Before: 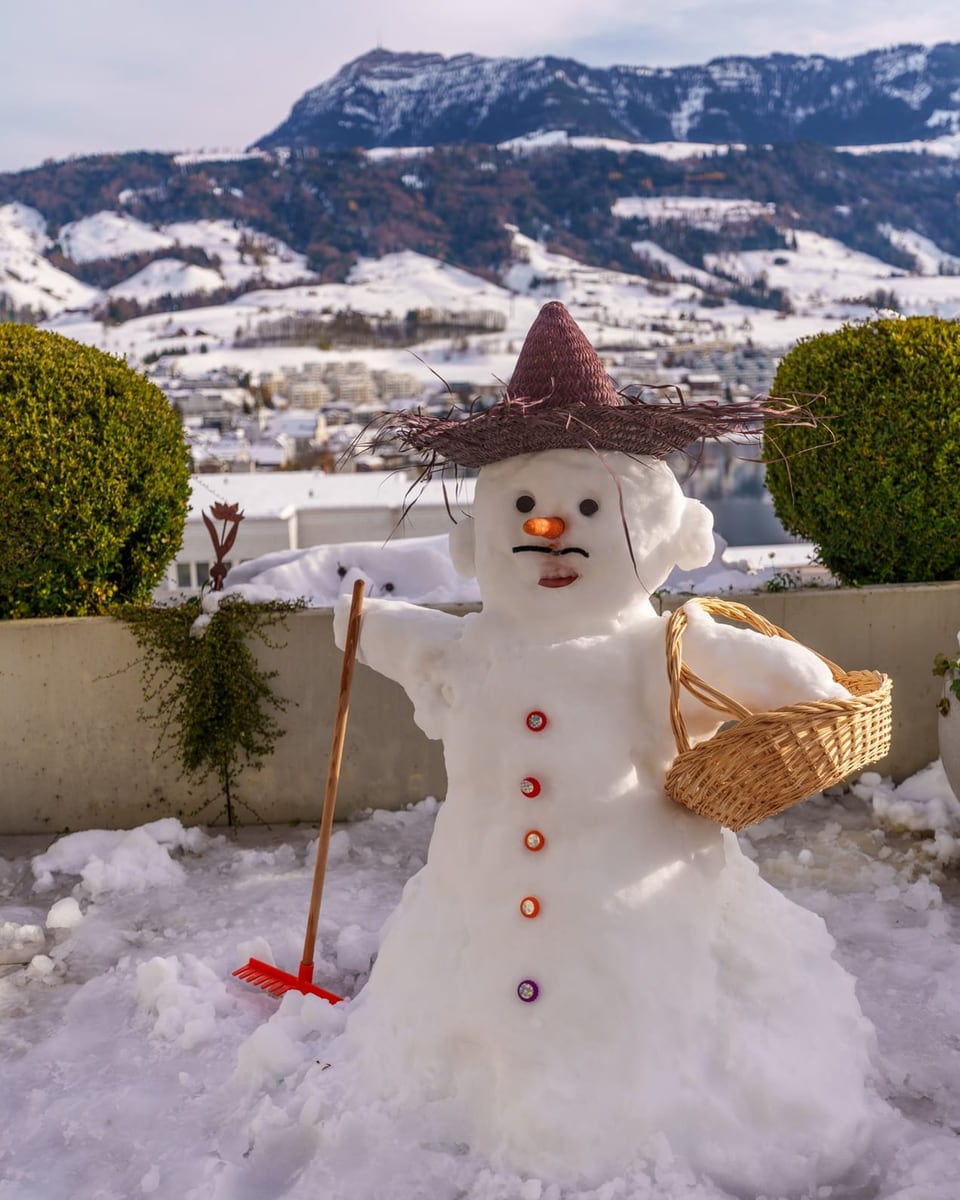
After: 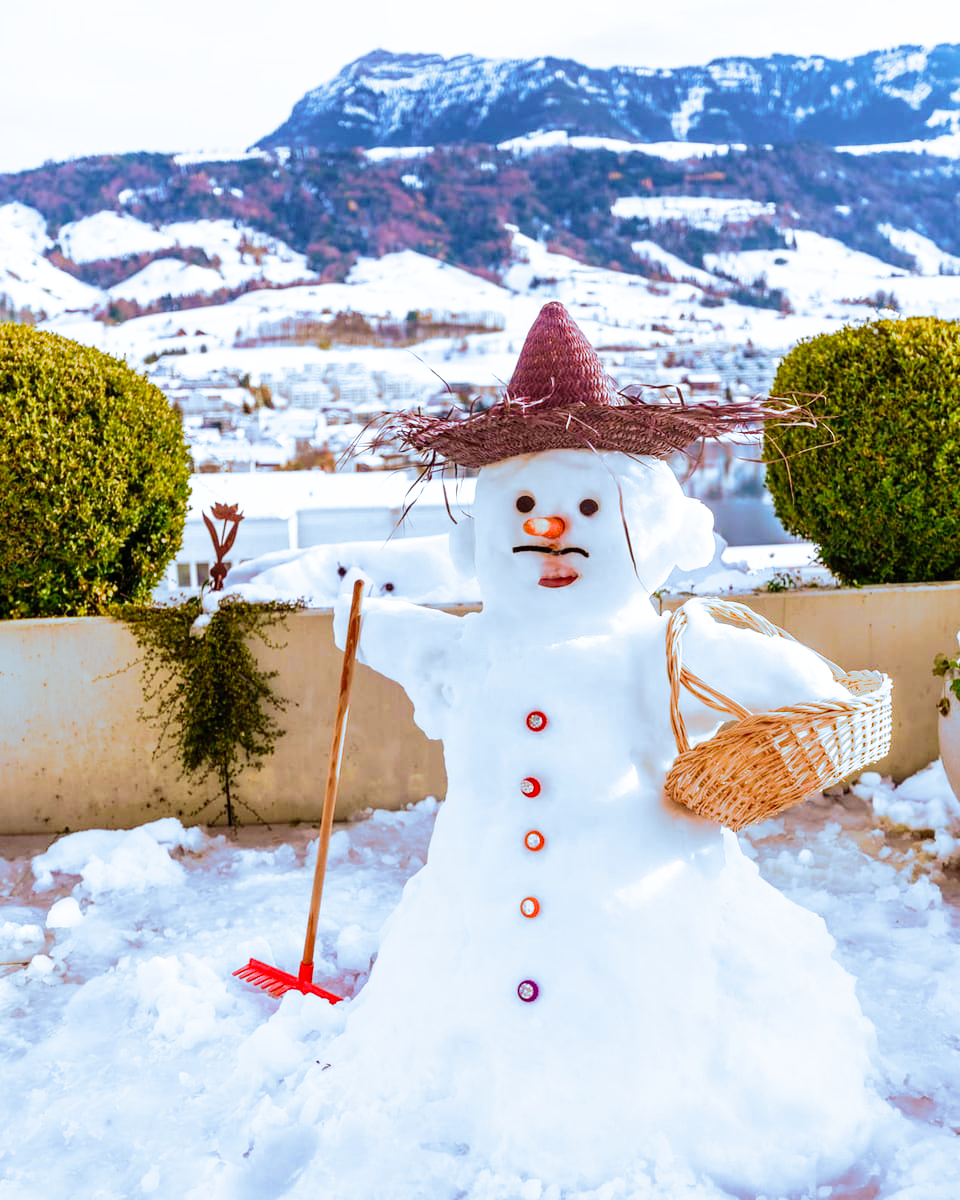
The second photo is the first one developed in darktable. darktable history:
split-toning: shadows › hue 351.18°, shadows › saturation 0.86, highlights › hue 218.82°, highlights › saturation 0.73, balance -19.167
base curve: curves: ch0 [(0, 0) (0.012, 0.01) (0.073, 0.168) (0.31, 0.711) (0.645, 0.957) (1, 1)], preserve colors none
velvia: strength 45%
exposure: black level correction 0, exposure 0.2 EV, compensate exposure bias true, compensate highlight preservation false
